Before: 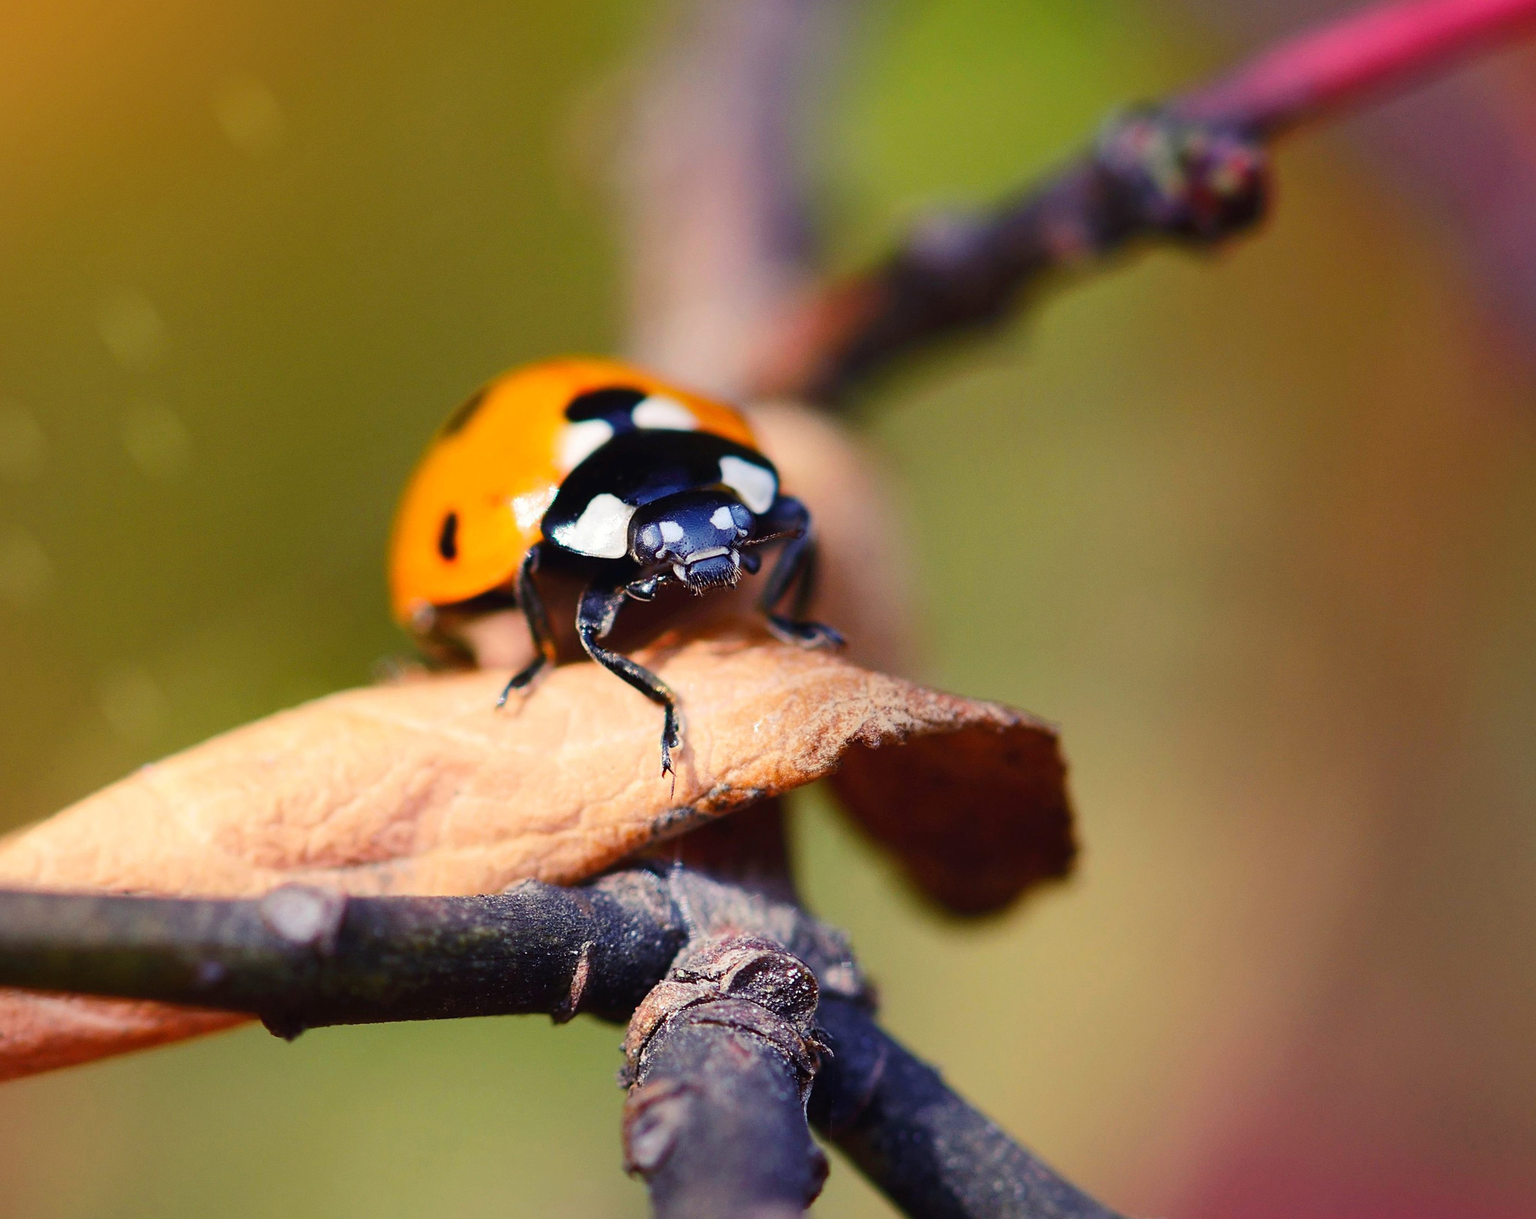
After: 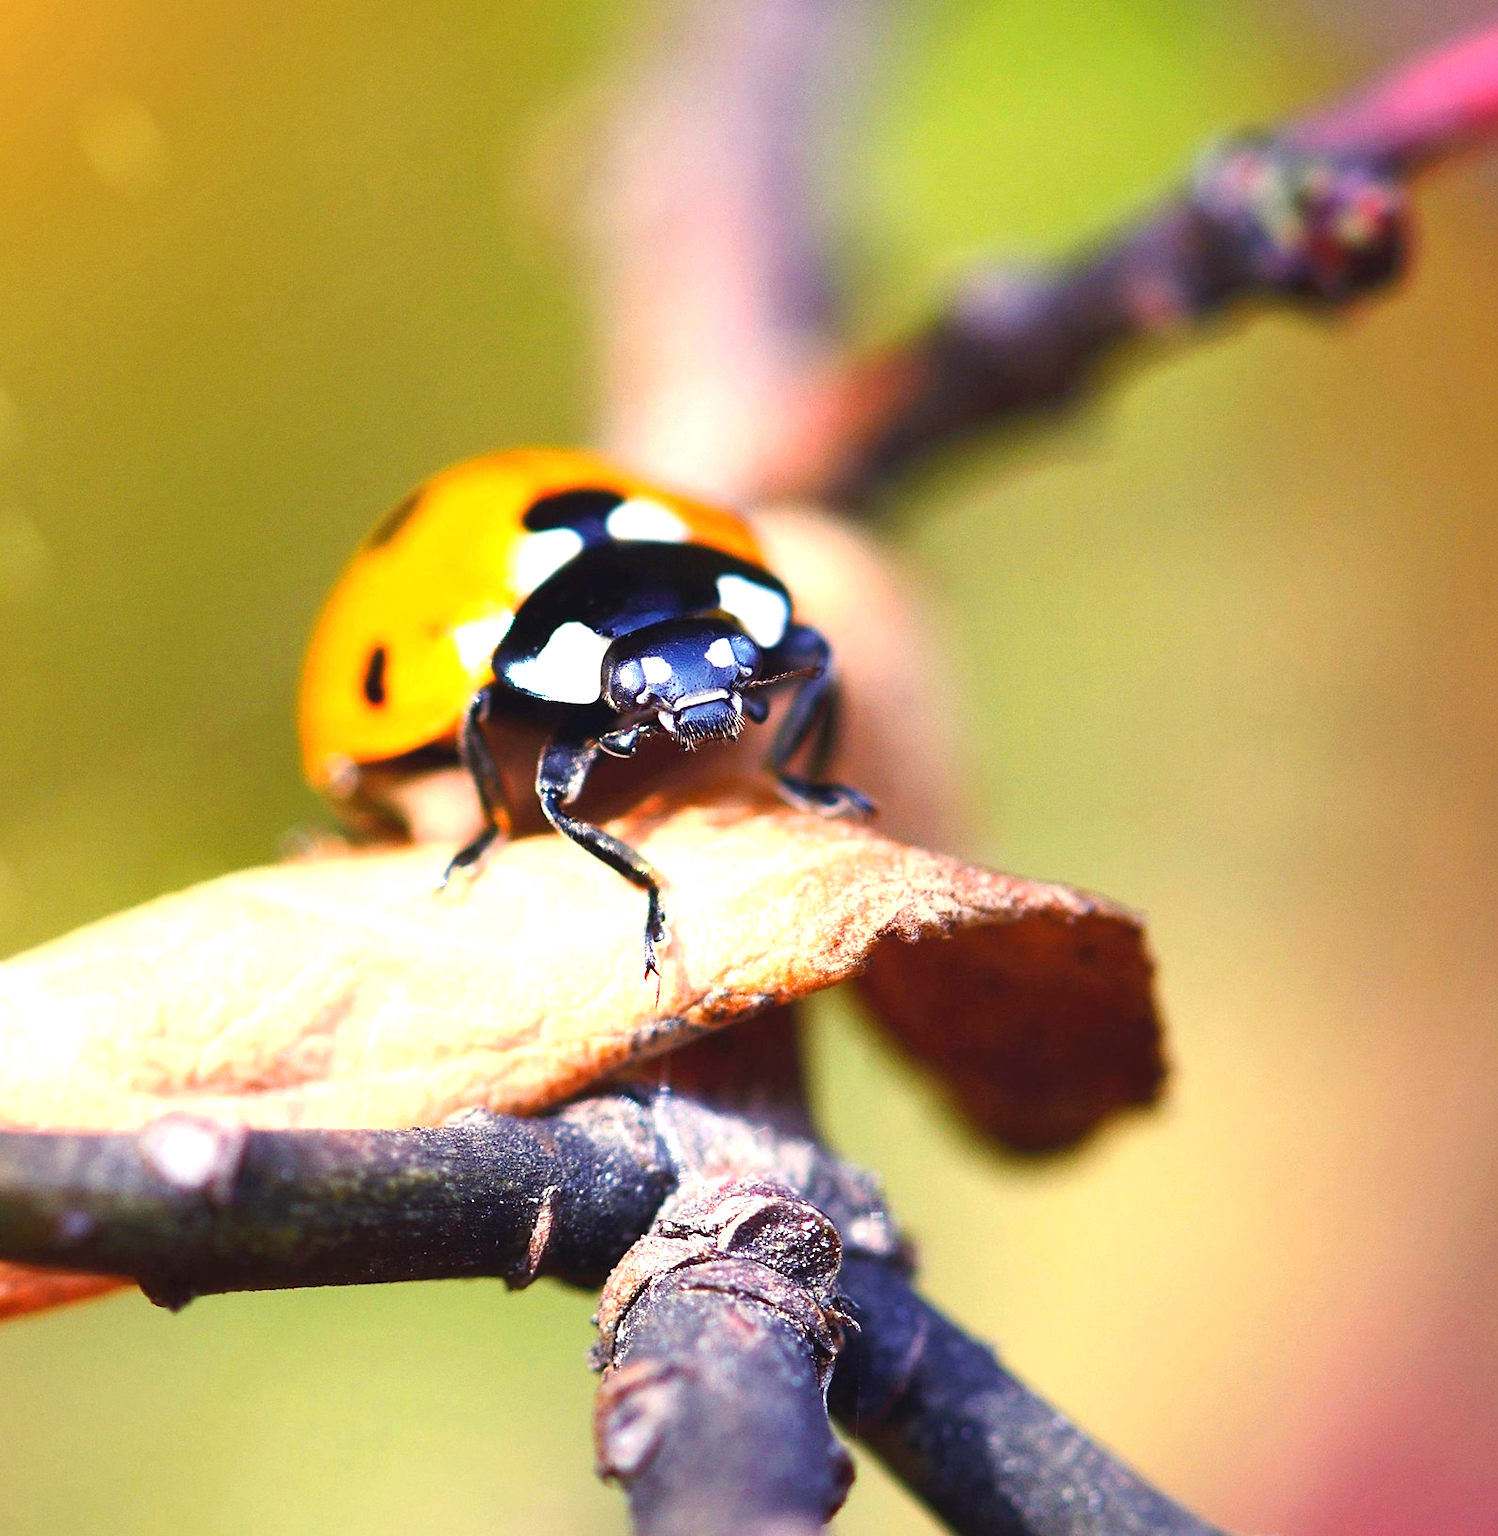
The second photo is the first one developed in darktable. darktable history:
exposure: black level correction 0, exposure 1.124 EV, compensate highlight preservation false
crop: left 9.858%, right 12.73%
